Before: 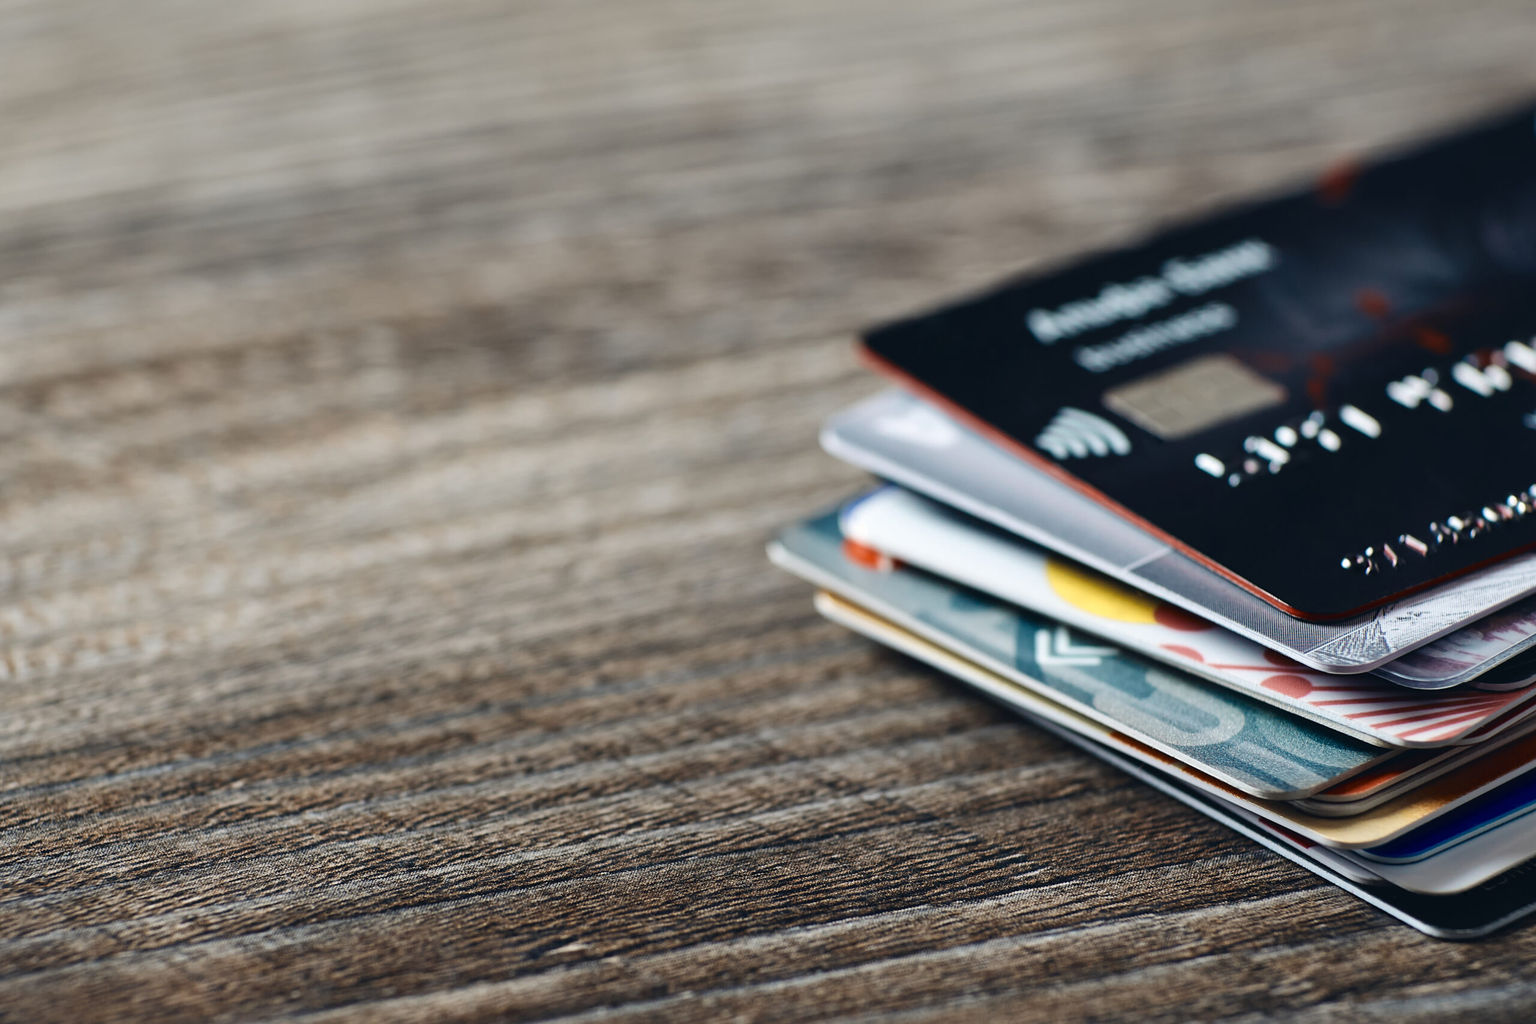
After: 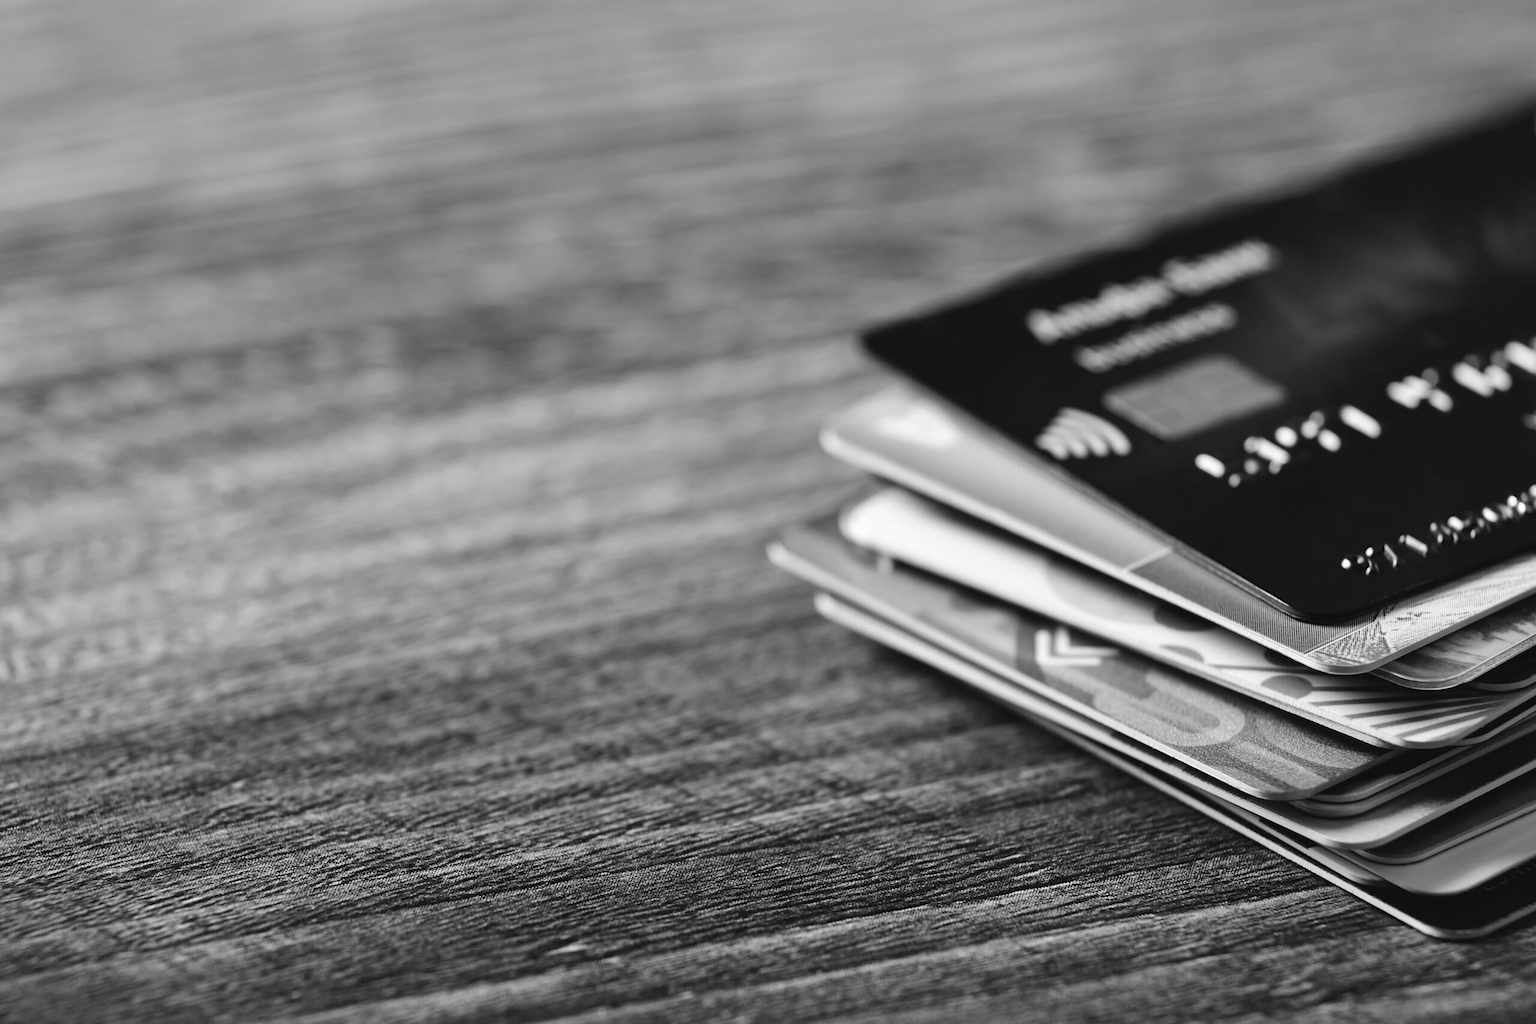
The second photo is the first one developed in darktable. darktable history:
color calibration: output gray [0.31, 0.36, 0.33, 0], gray › normalize channels true, illuminant custom, x 0.368, y 0.373, temperature 4336.35 K, gamut compression 0.016
